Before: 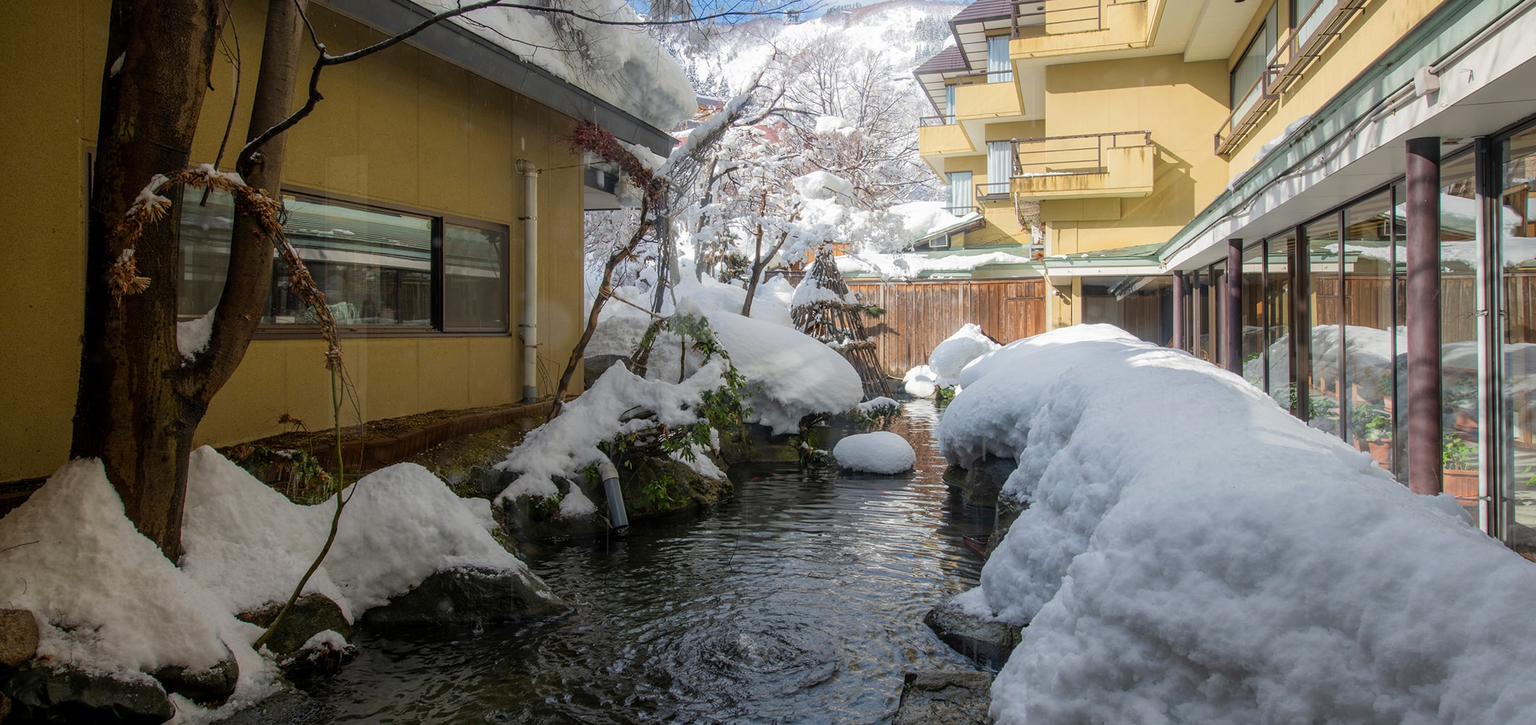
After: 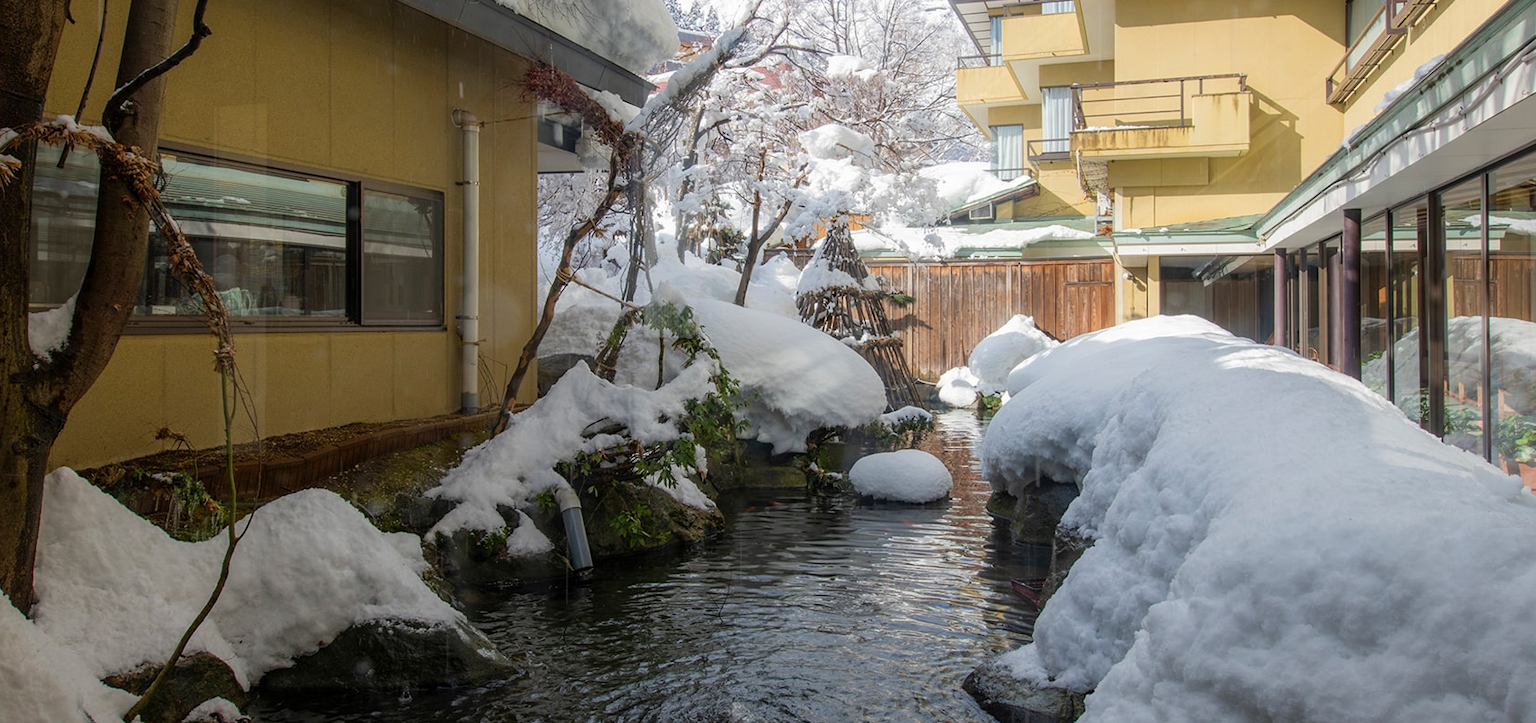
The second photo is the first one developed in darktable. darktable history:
crop and rotate: left 10.089%, top 9.923%, right 9.914%, bottom 10.247%
